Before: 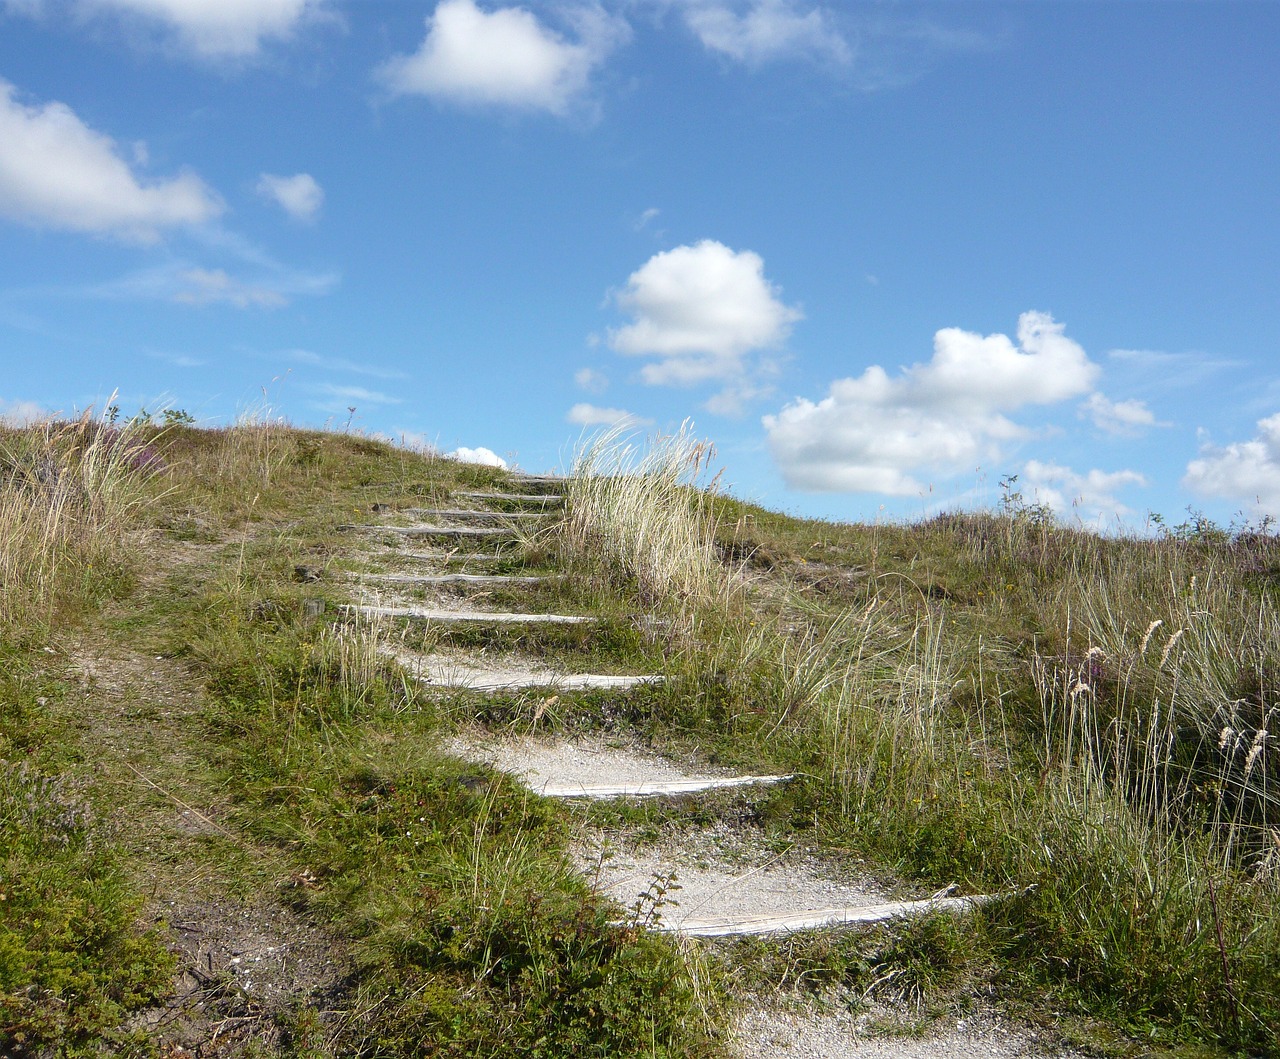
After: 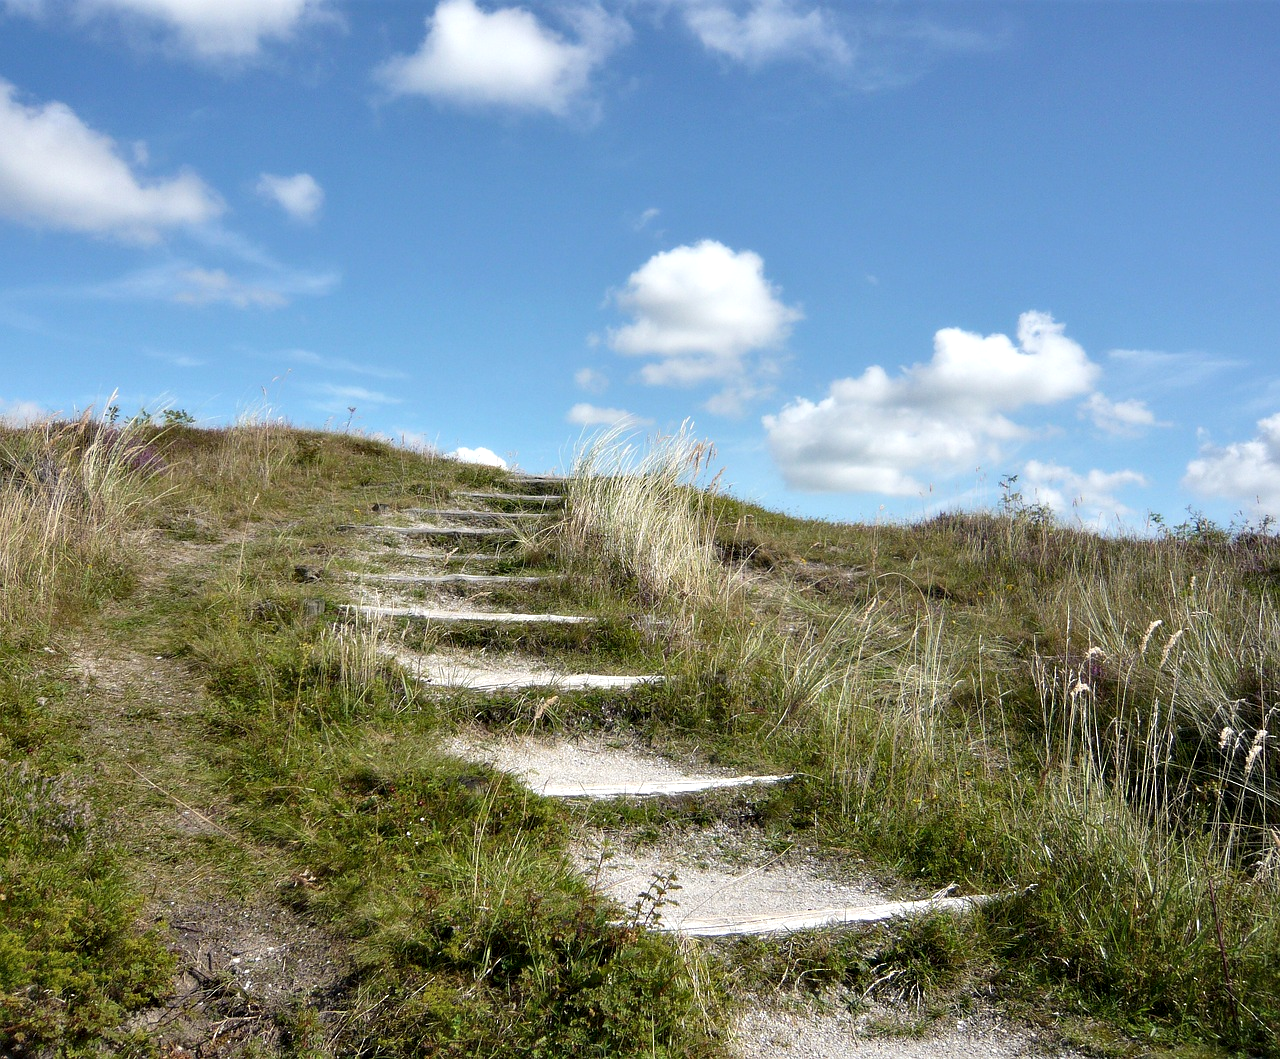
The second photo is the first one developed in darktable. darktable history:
contrast equalizer: octaves 7, y [[0.514, 0.573, 0.581, 0.508, 0.5, 0.5], [0.5 ×6], [0.5 ×6], [0 ×6], [0 ×6]]
sharpen: radius 2.876, amount 0.868, threshold 47.305
